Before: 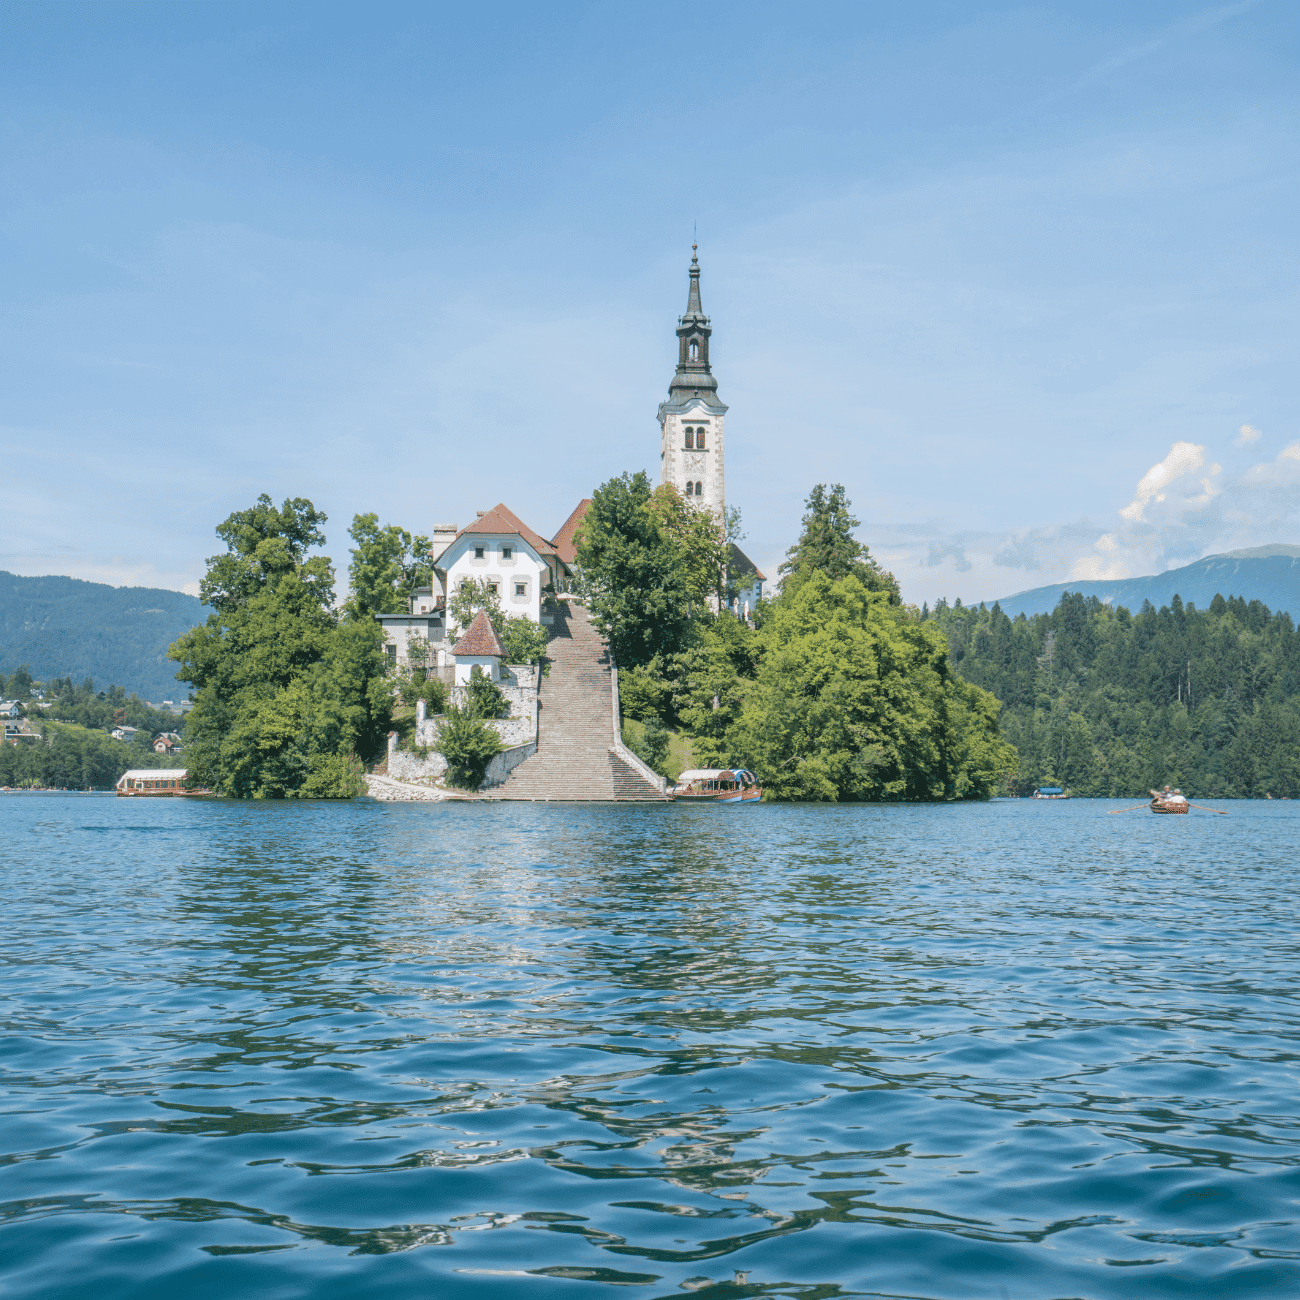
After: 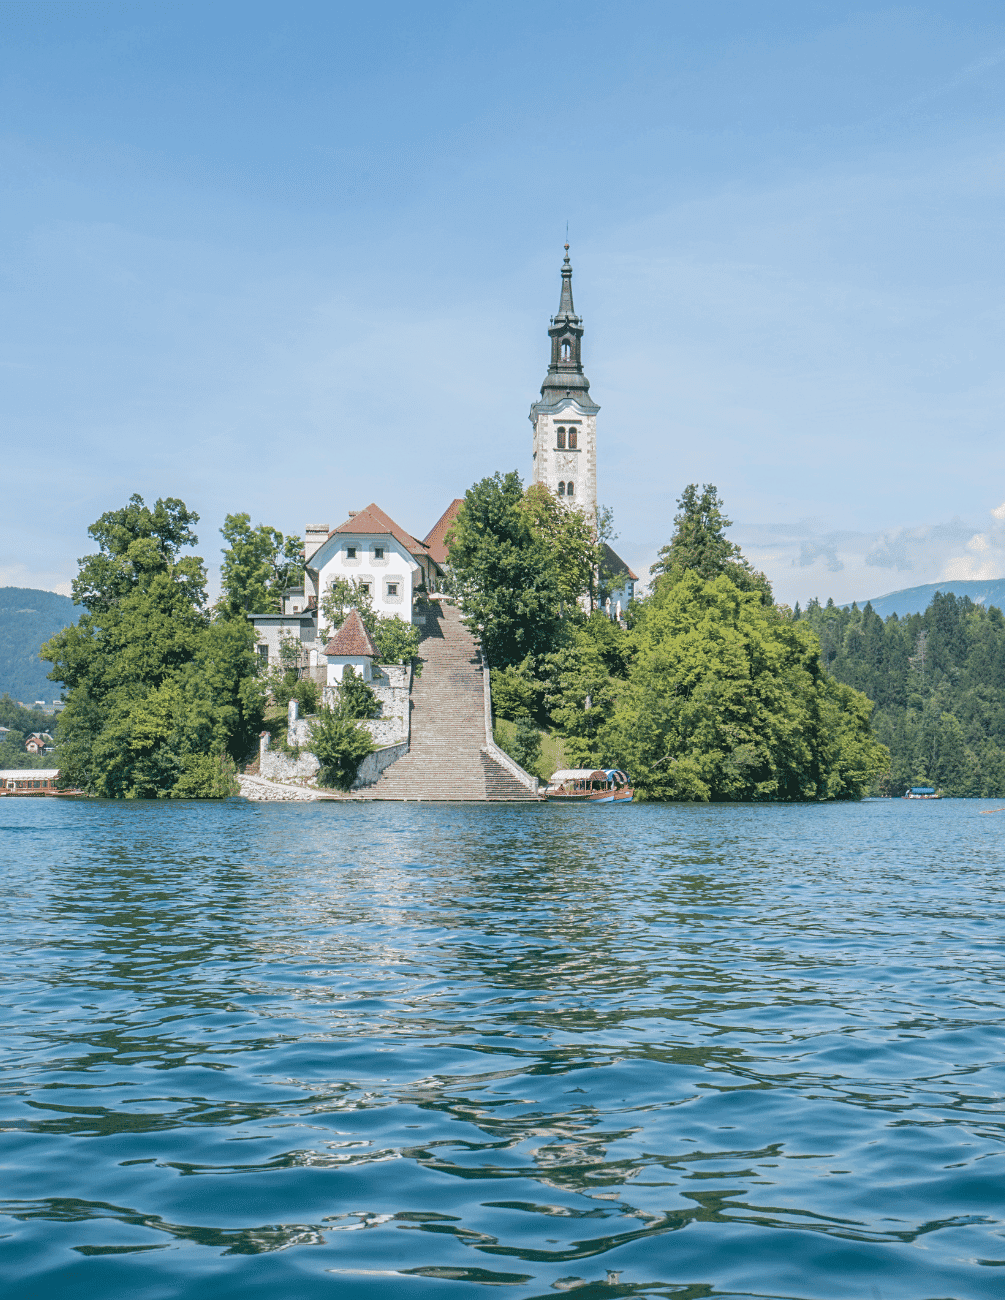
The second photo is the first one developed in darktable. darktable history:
crop: left 9.863%, right 12.801%
sharpen: amount 0.215
